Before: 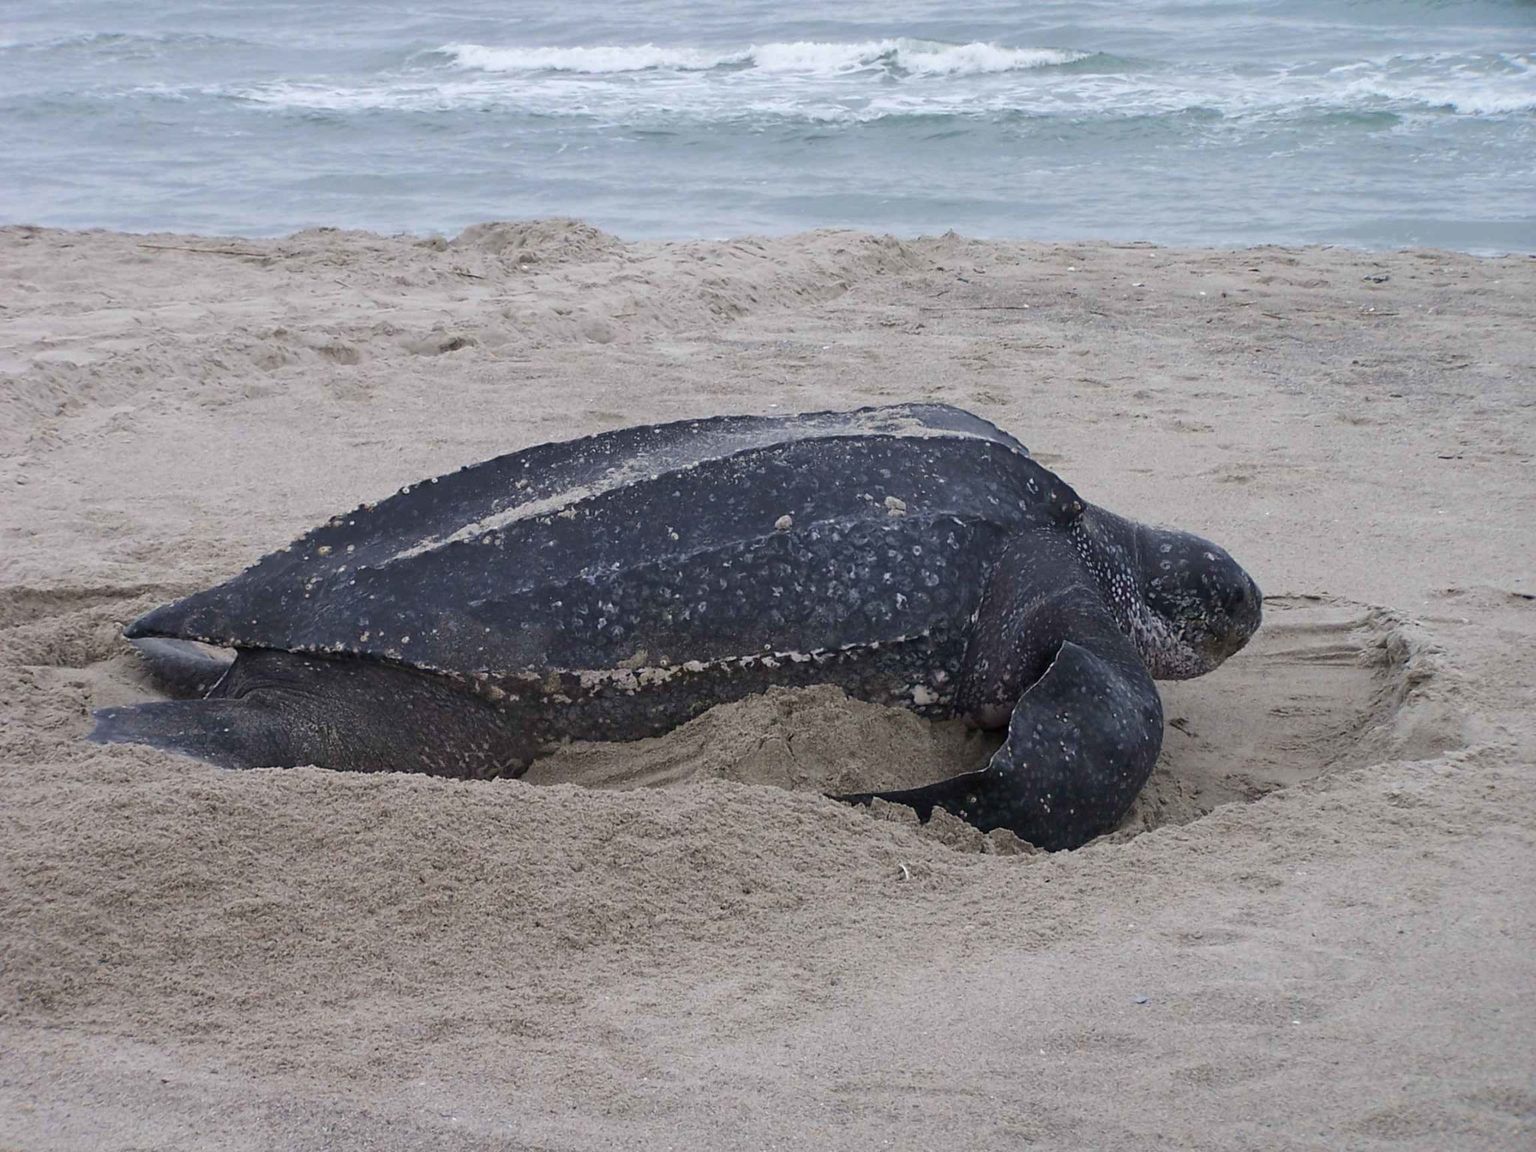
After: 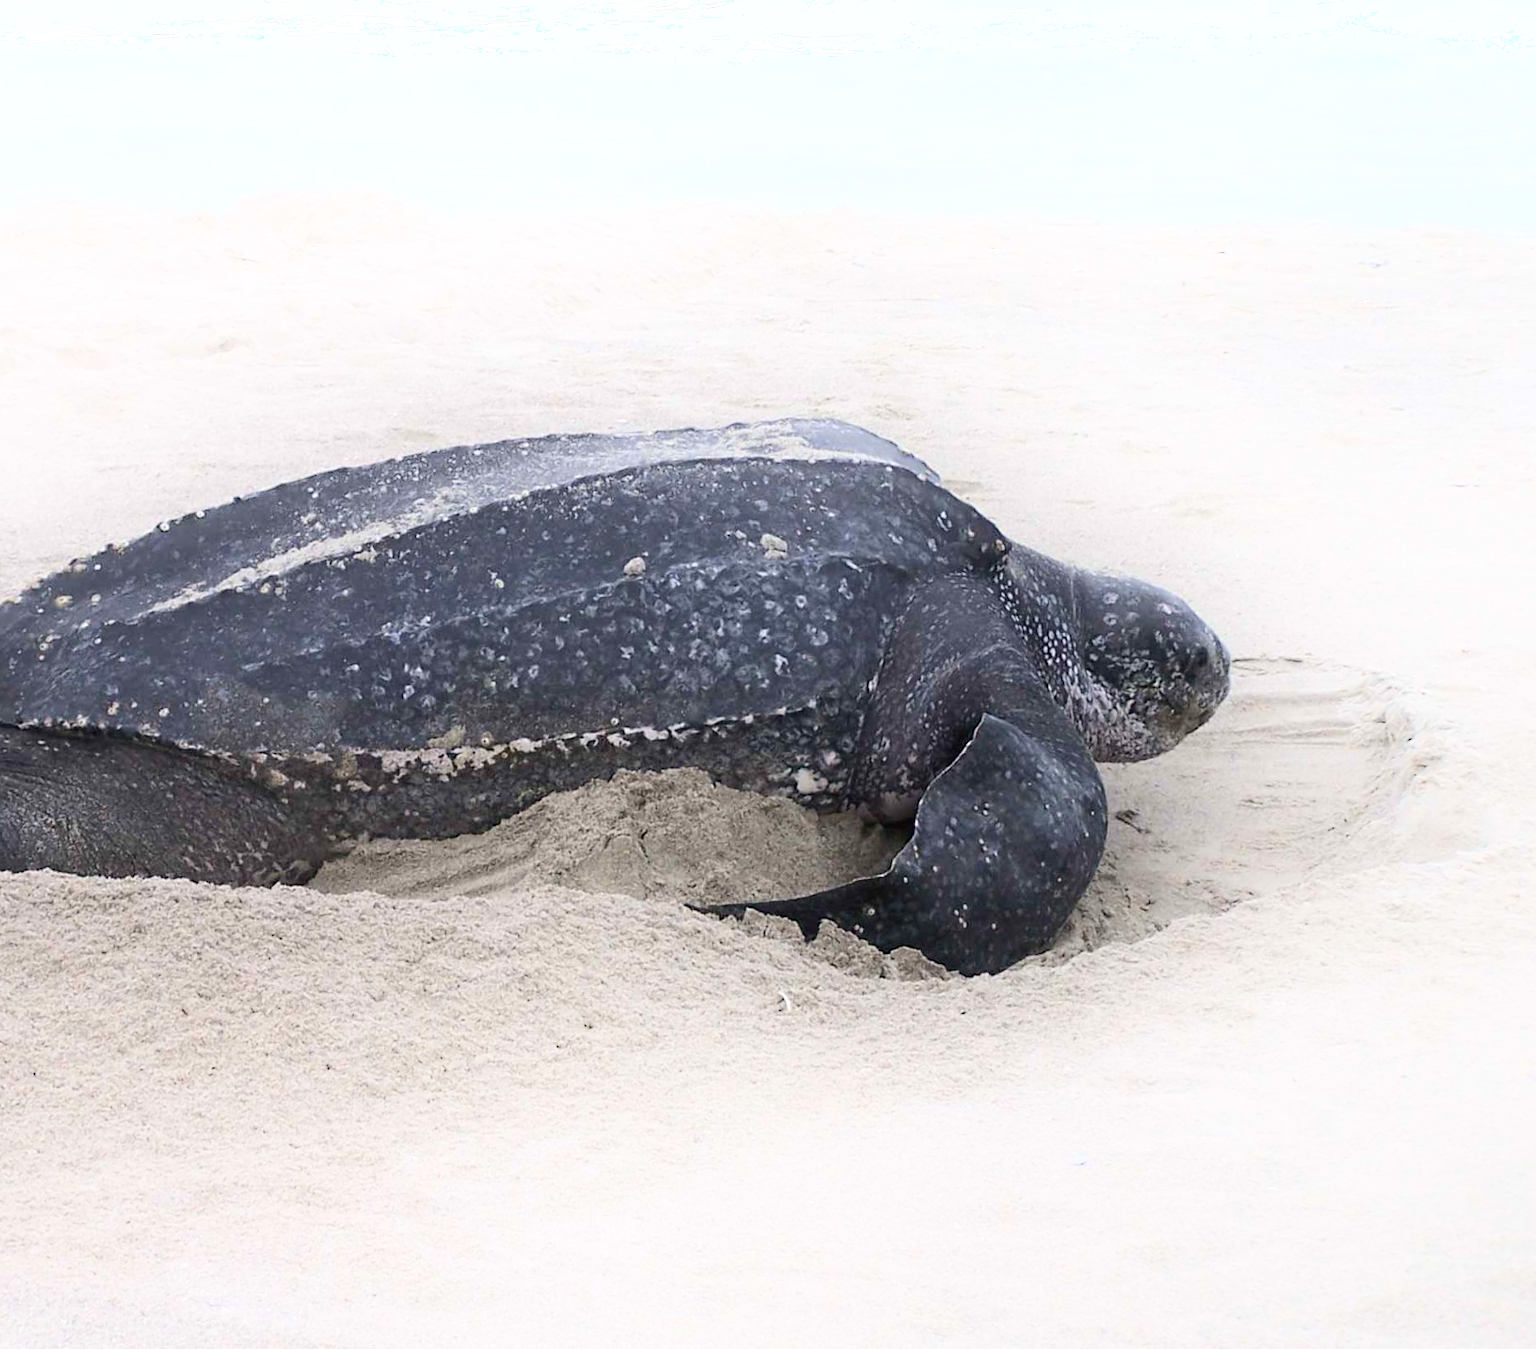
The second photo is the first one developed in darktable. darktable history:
exposure: exposure 0.497 EV, compensate highlight preservation false
shadows and highlights: shadows -21.09, highlights 99.49, soften with gaussian
crop and rotate: left 17.869%, top 5.881%, right 1.766%
tone curve: curves: ch0 [(0, 0) (0.003, 0.019) (0.011, 0.022) (0.025, 0.025) (0.044, 0.04) (0.069, 0.069) (0.1, 0.108) (0.136, 0.152) (0.177, 0.199) (0.224, 0.26) (0.277, 0.321) (0.335, 0.392) (0.399, 0.472) (0.468, 0.547) (0.543, 0.624) (0.623, 0.713) (0.709, 0.786) (0.801, 0.865) (0.898, 0.939) (1, 1)], color space Lab, independent channels, preserve colors none
